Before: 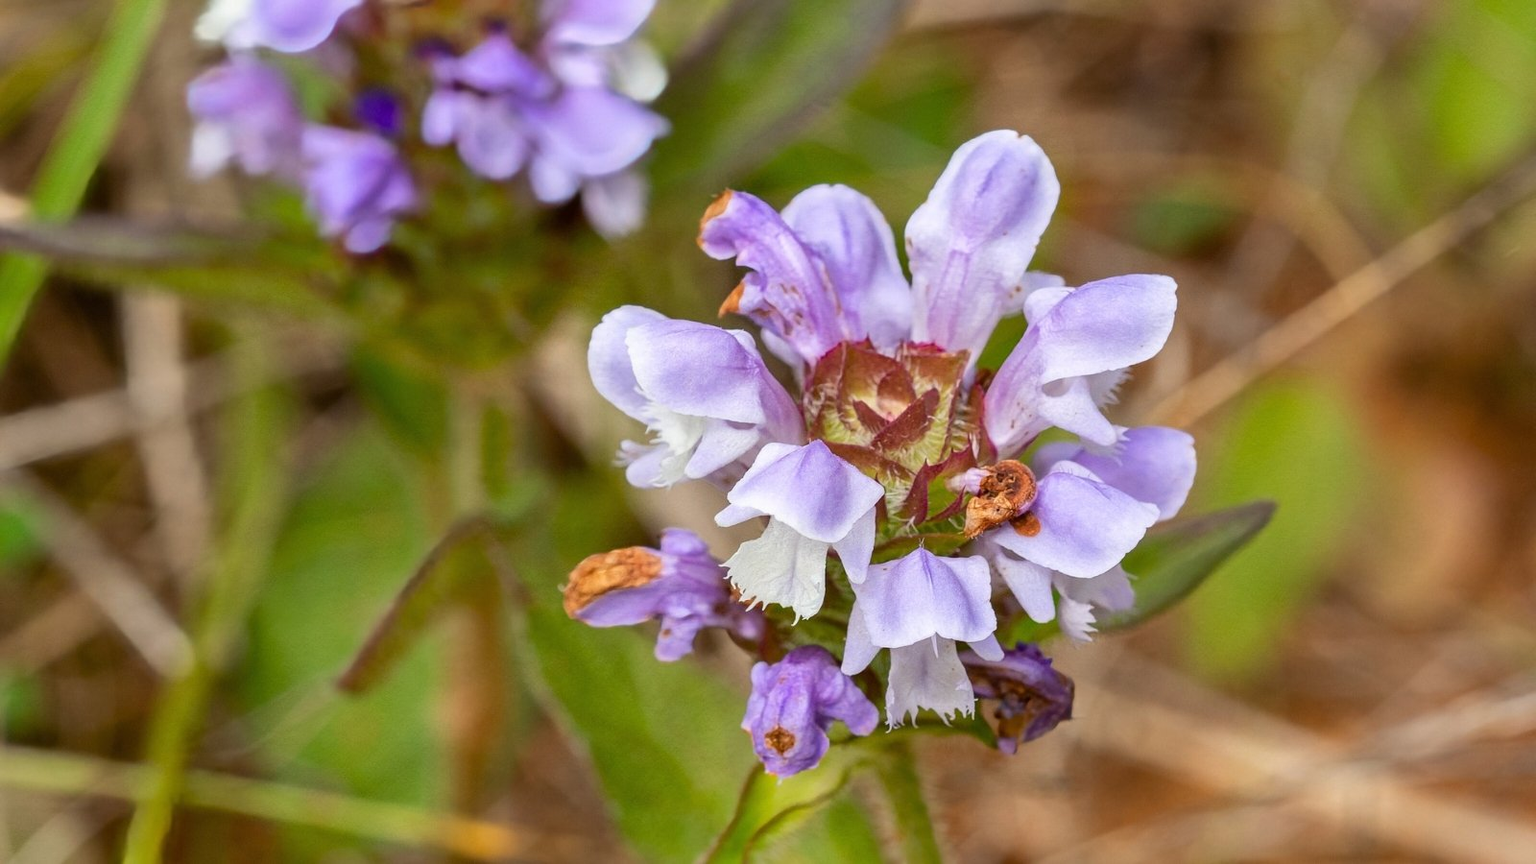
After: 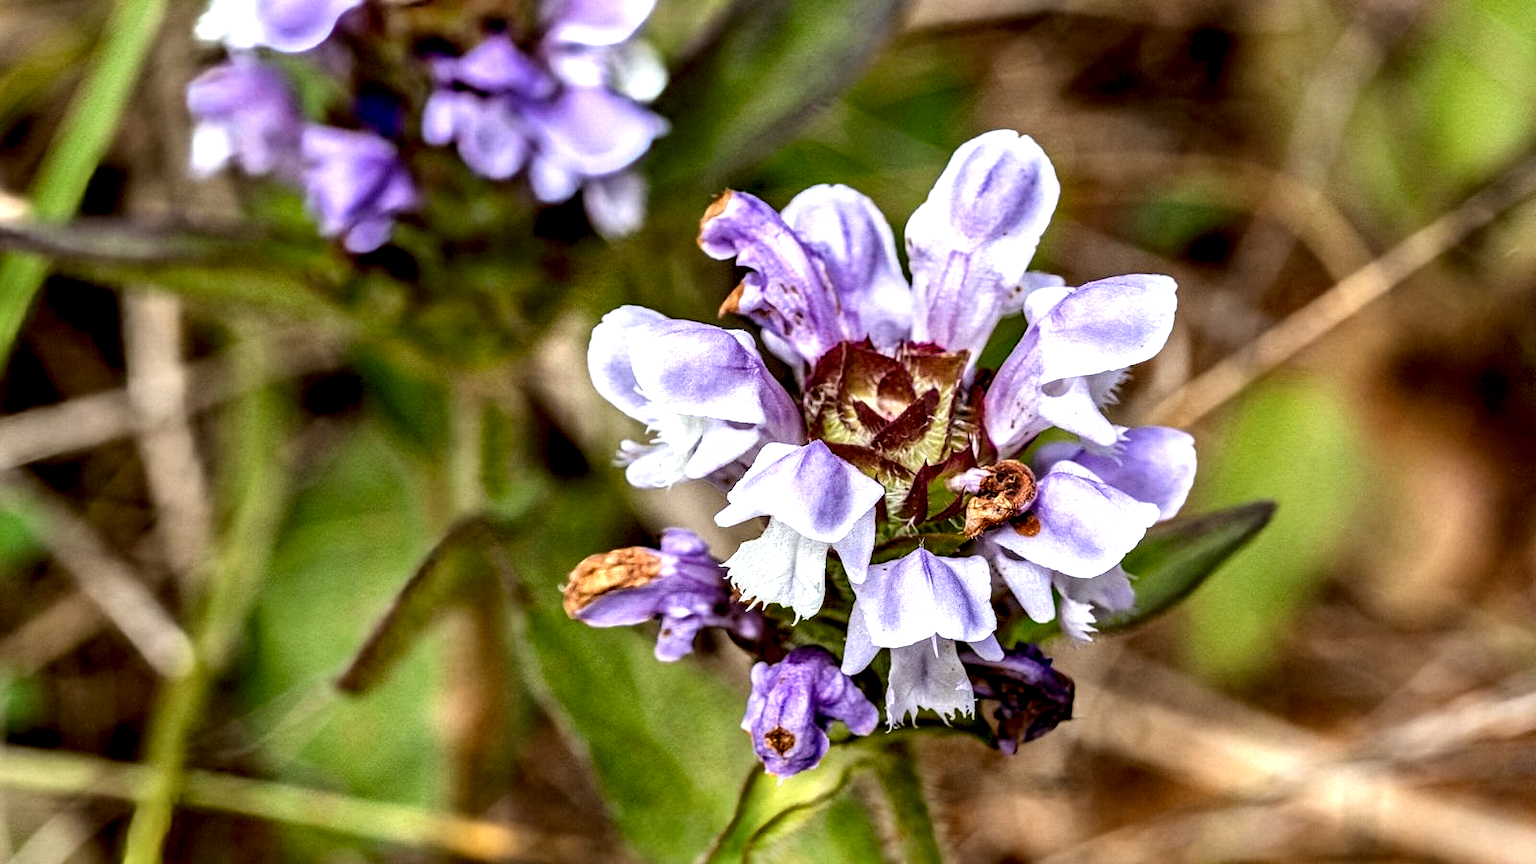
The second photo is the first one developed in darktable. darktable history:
local contrast: shadows 185%, detail 225%
color calibration: x 0.355, y 0.367, temperature 4700.38 K
haze removal: compatibility mode true, adaptive false
